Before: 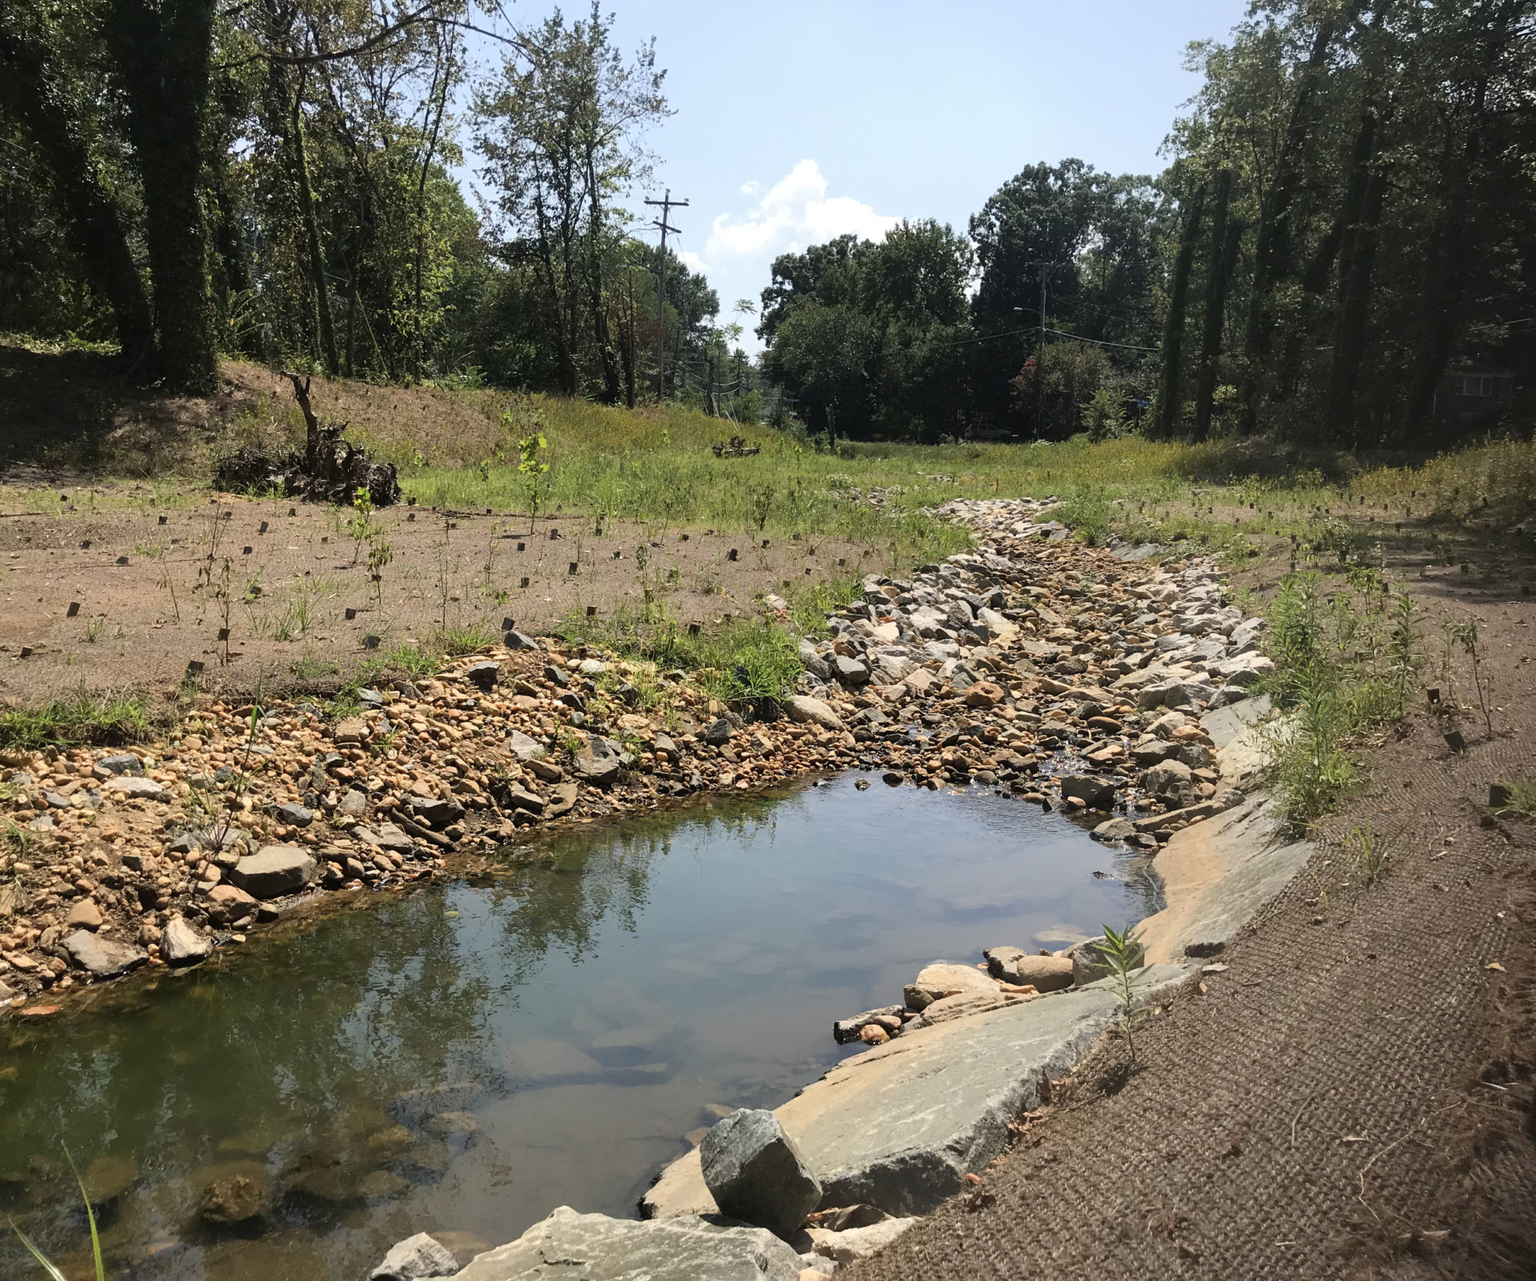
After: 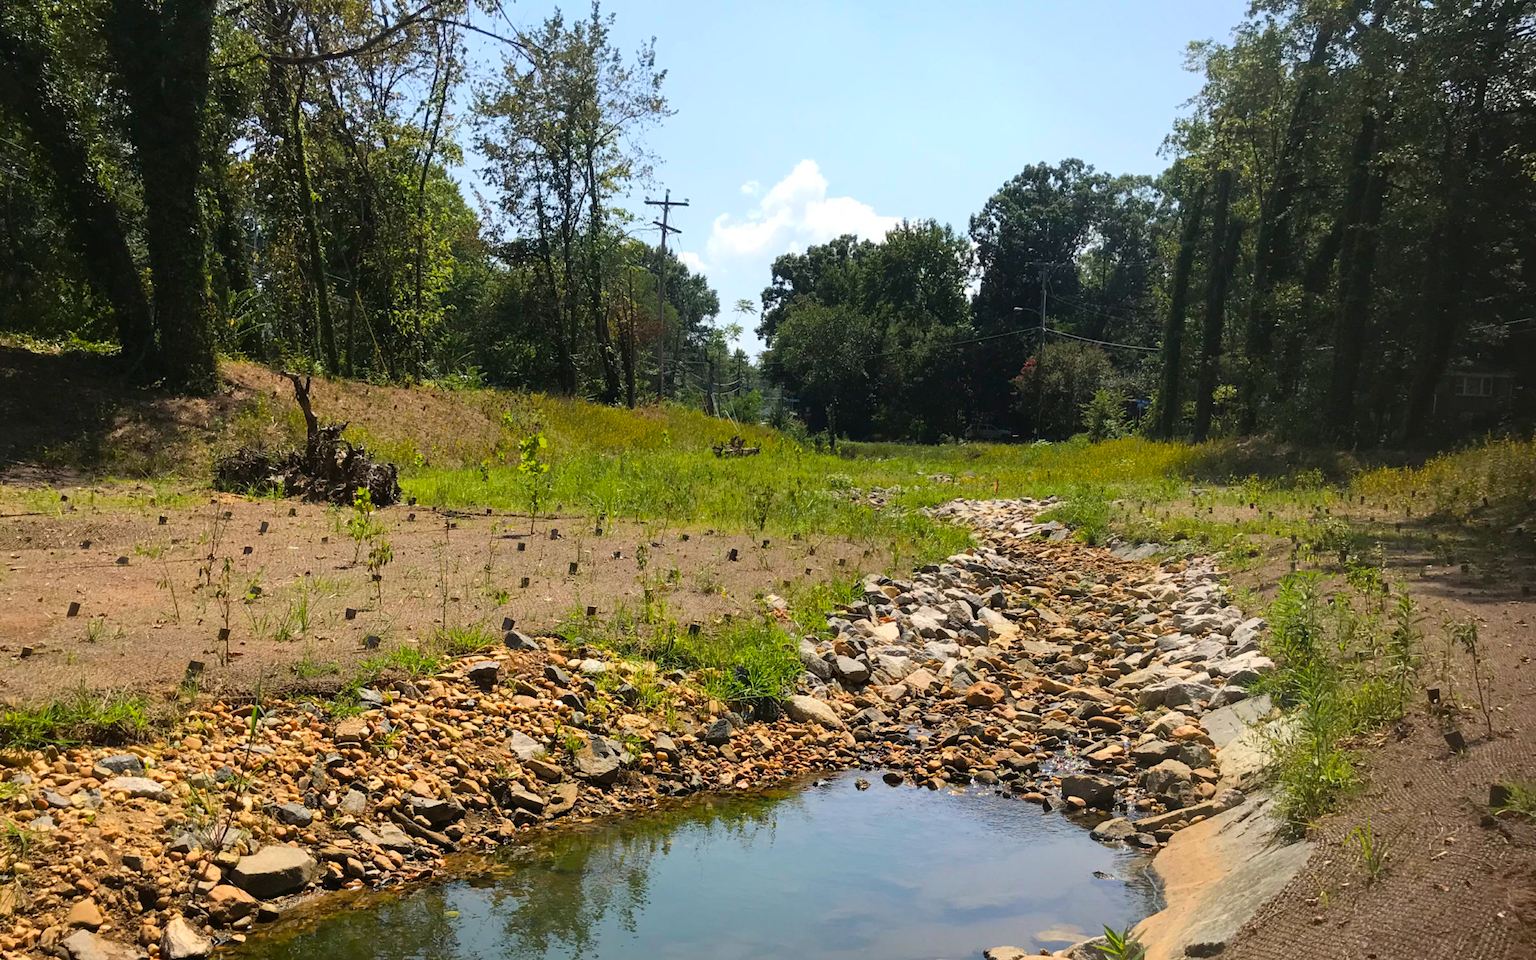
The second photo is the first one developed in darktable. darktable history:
color balance rgb: perceptual saturation grading › global saturation 25%, global vibrance 20%
crop: bottom 24.967%
